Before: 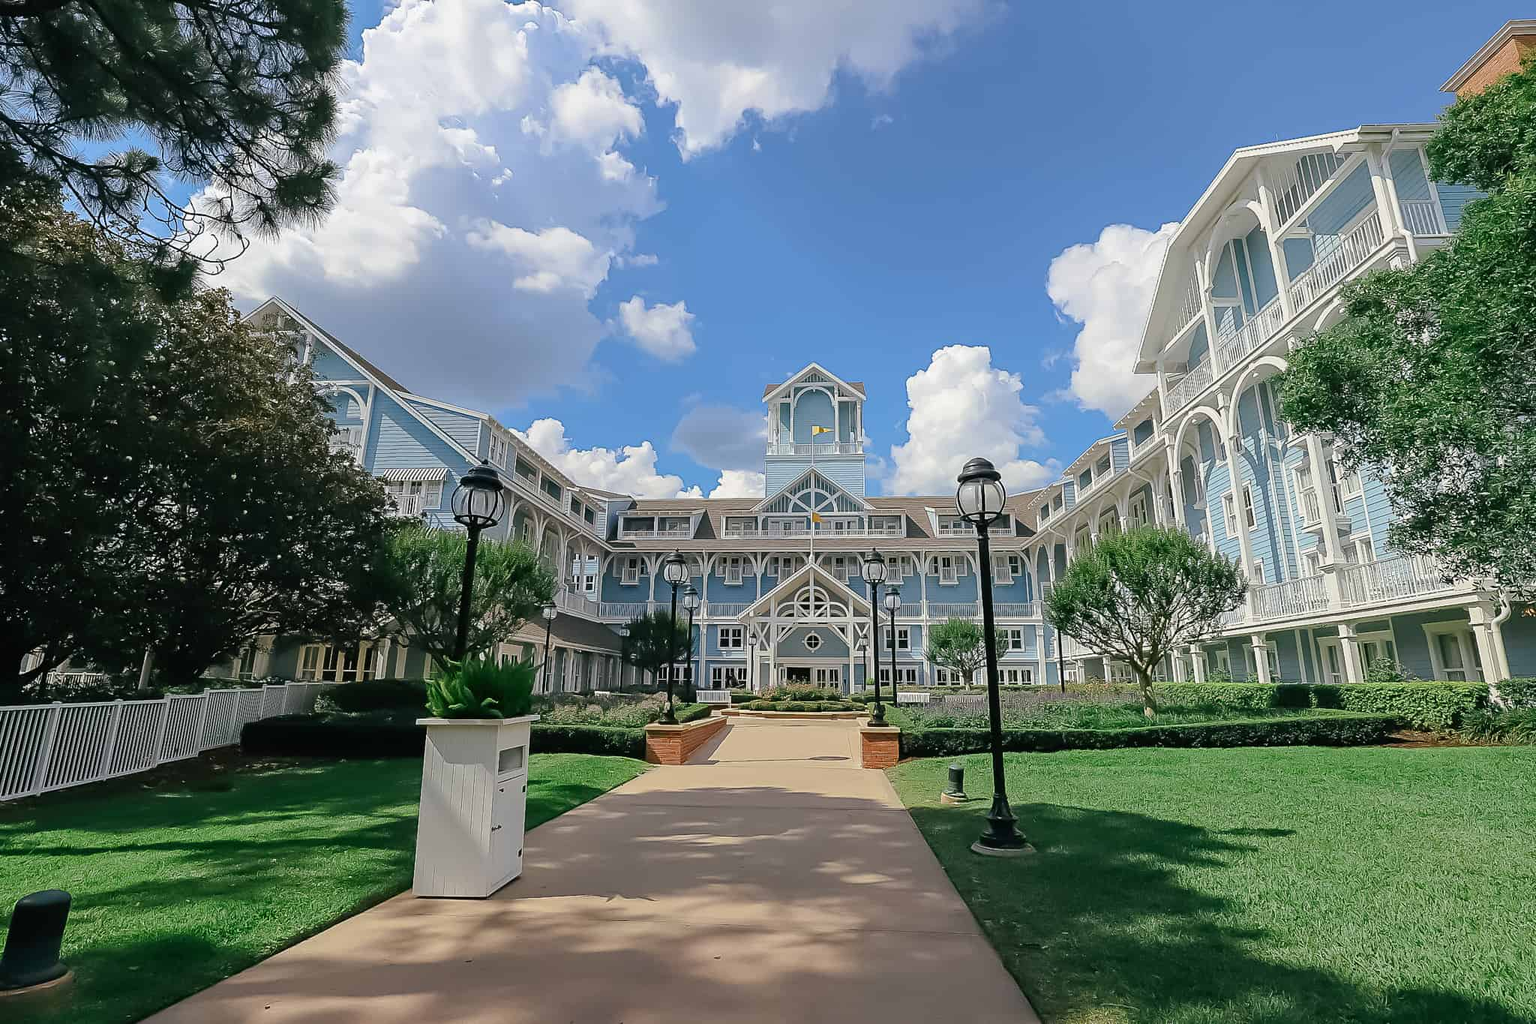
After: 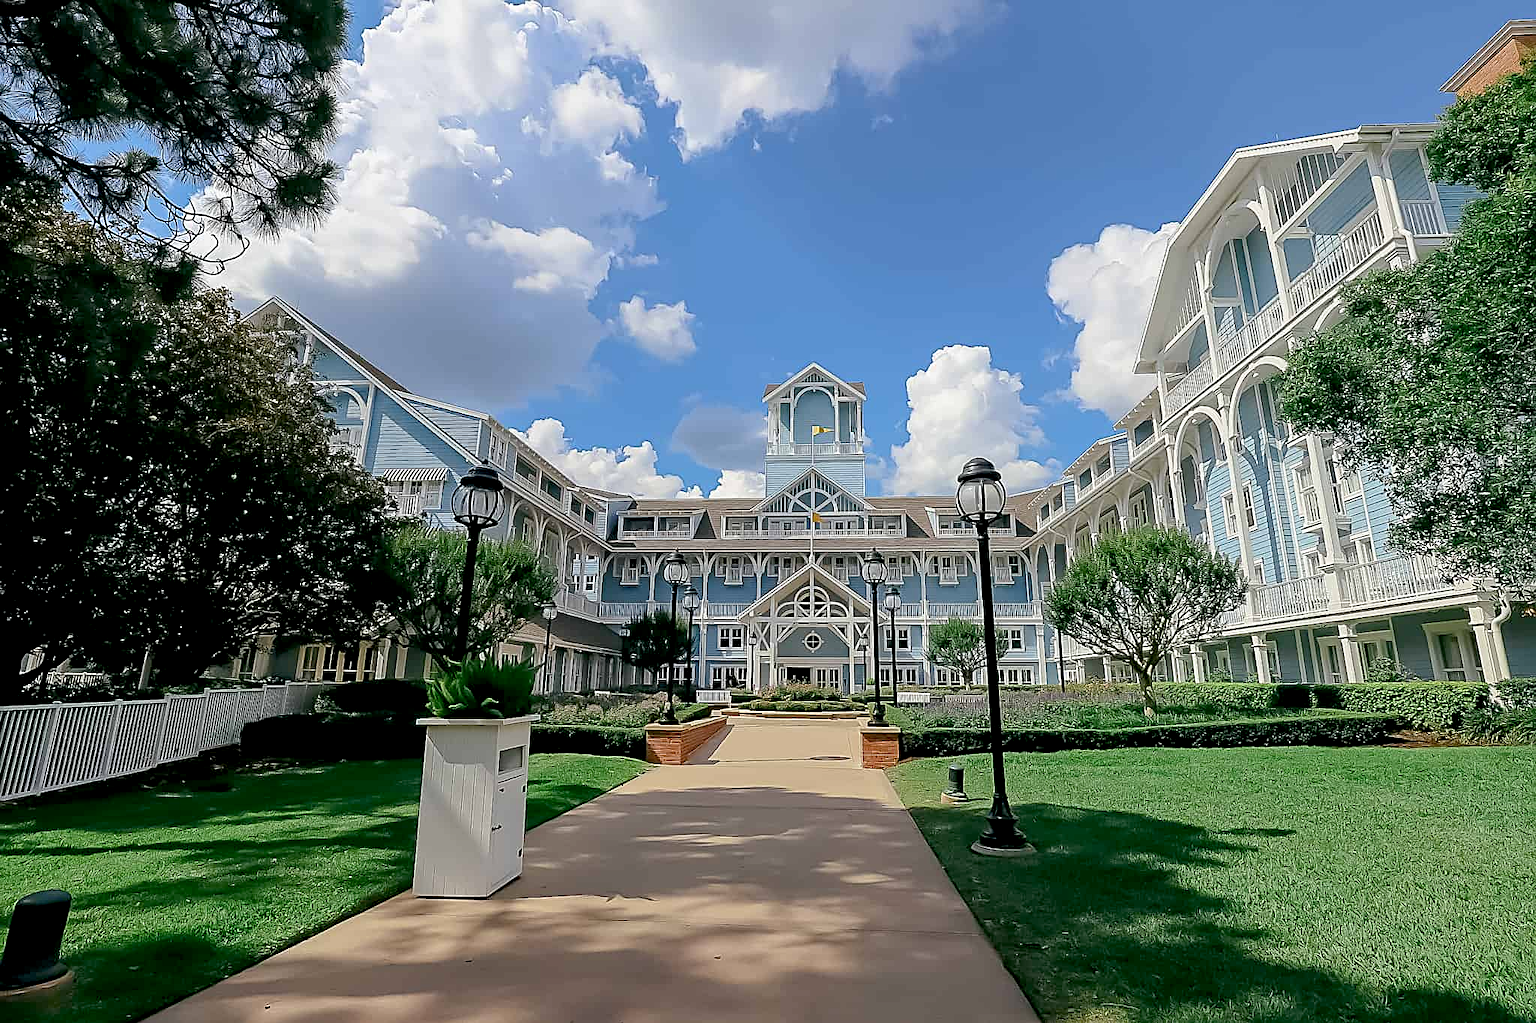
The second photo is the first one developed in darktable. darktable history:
exposure: black level correction 0.01, exposure 0.012 EV, compensate highlight preservation false
sharpen: on, module defaults
